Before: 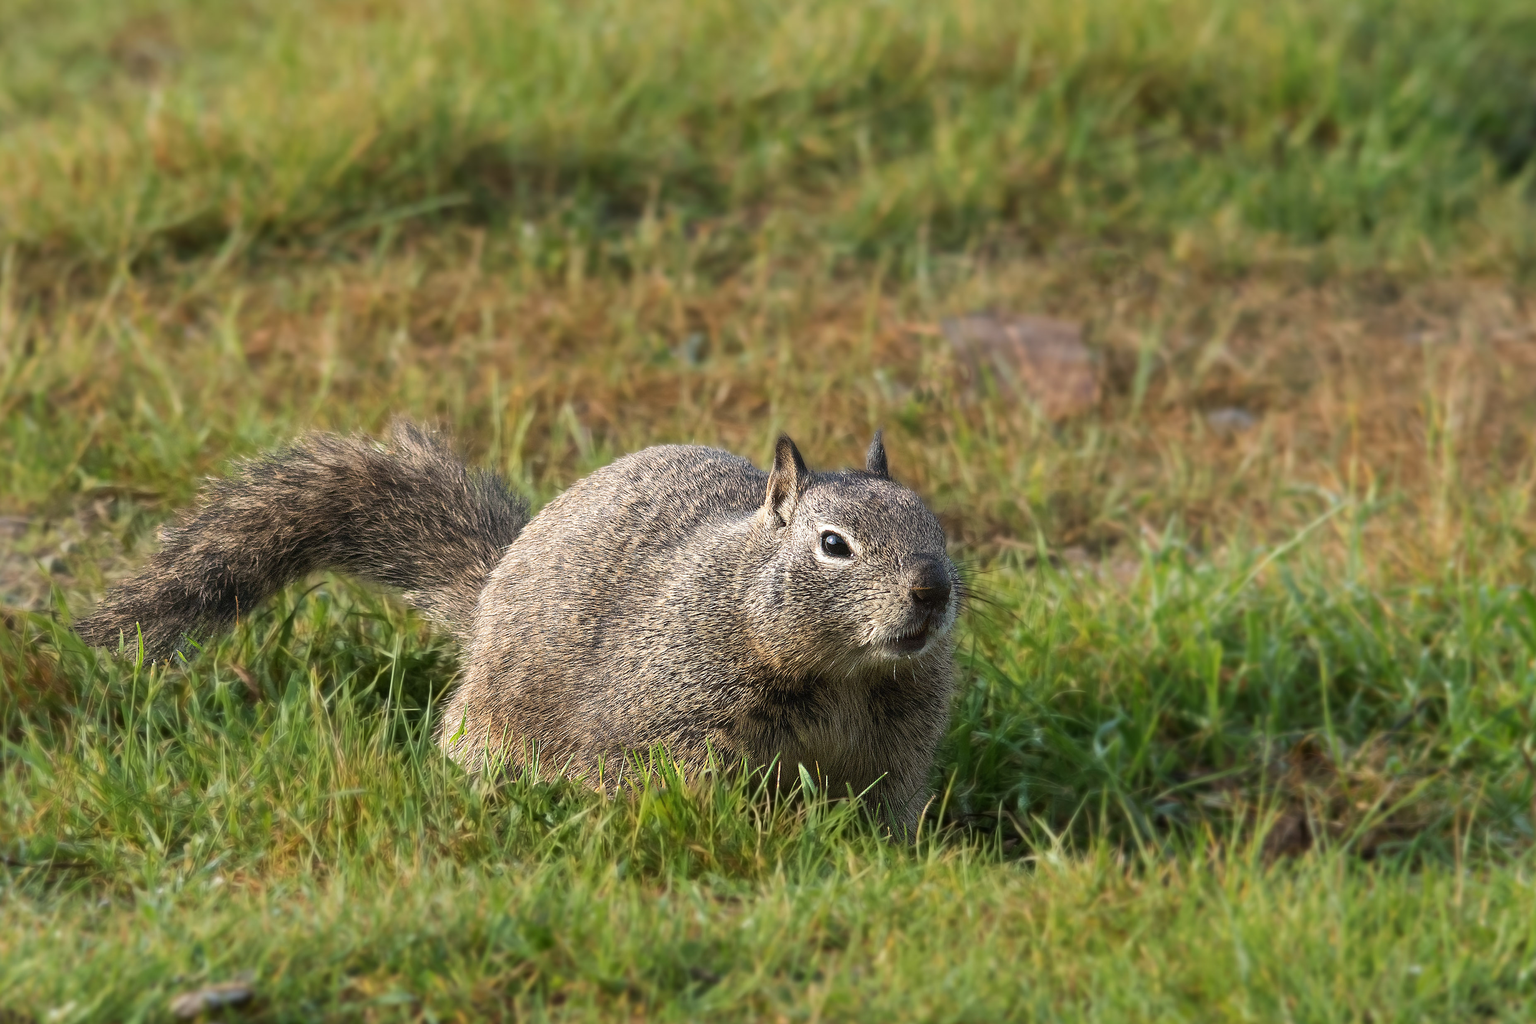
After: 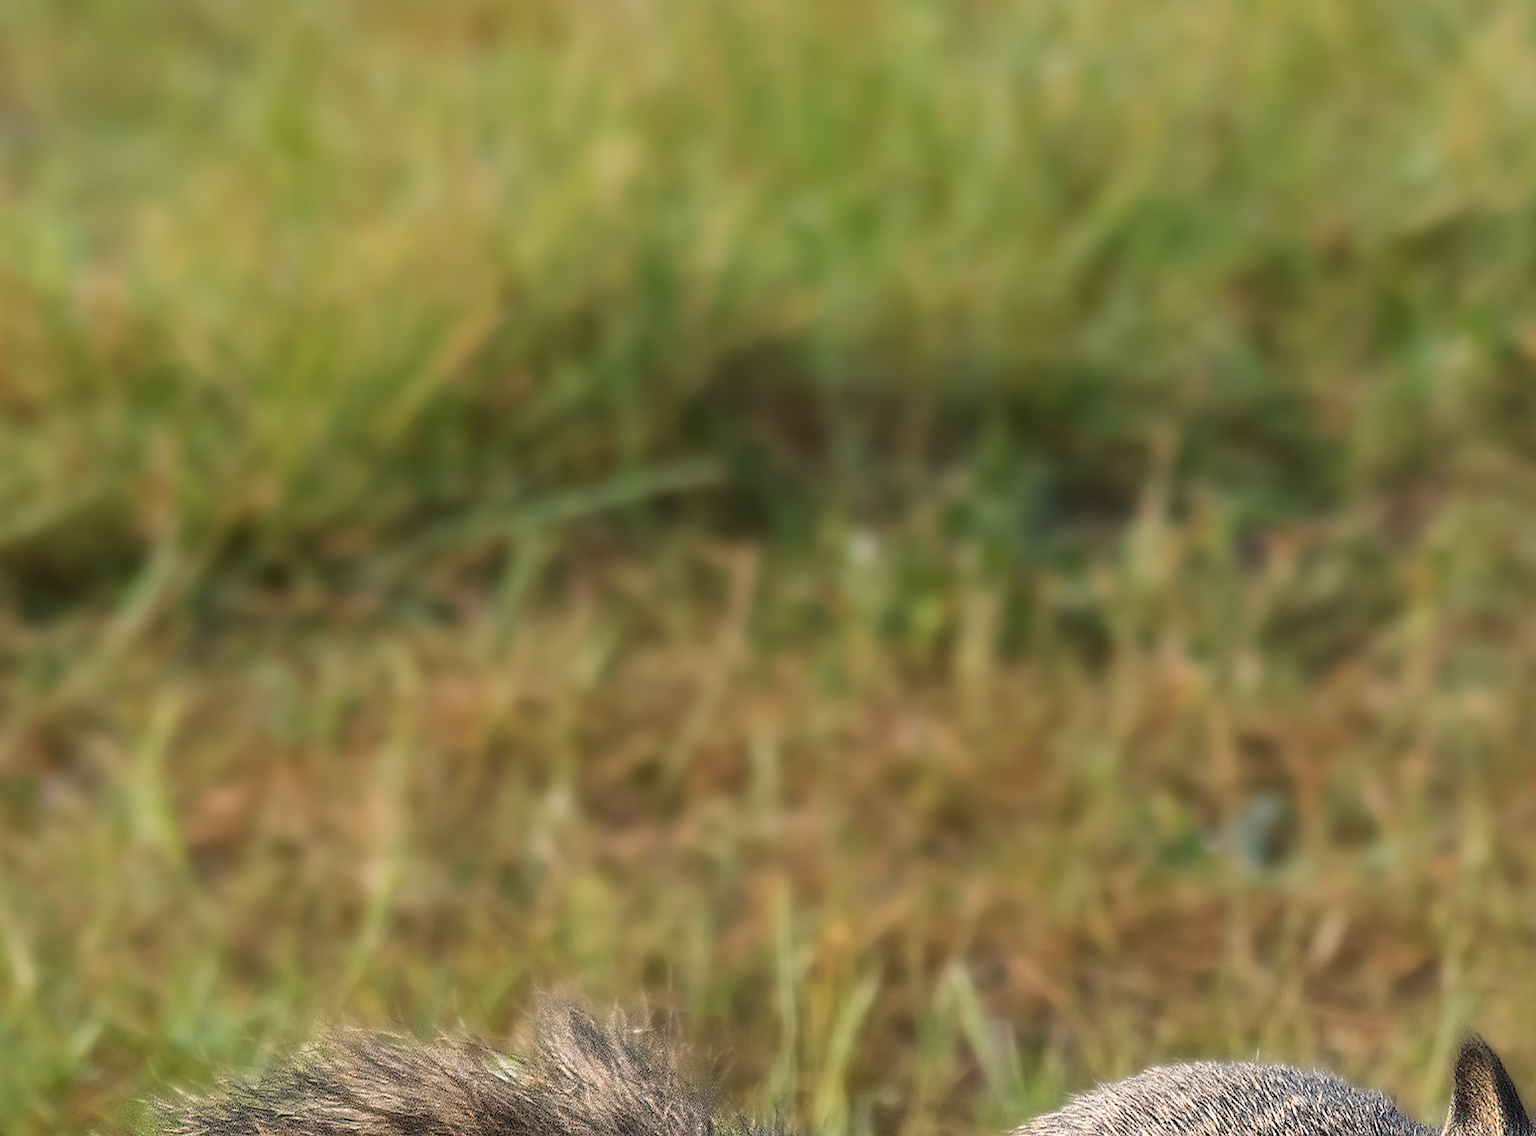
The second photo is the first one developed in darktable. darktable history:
crop and rotate: left 10.928%, top 0.081%, right 47.279%, bottom 53.535%
